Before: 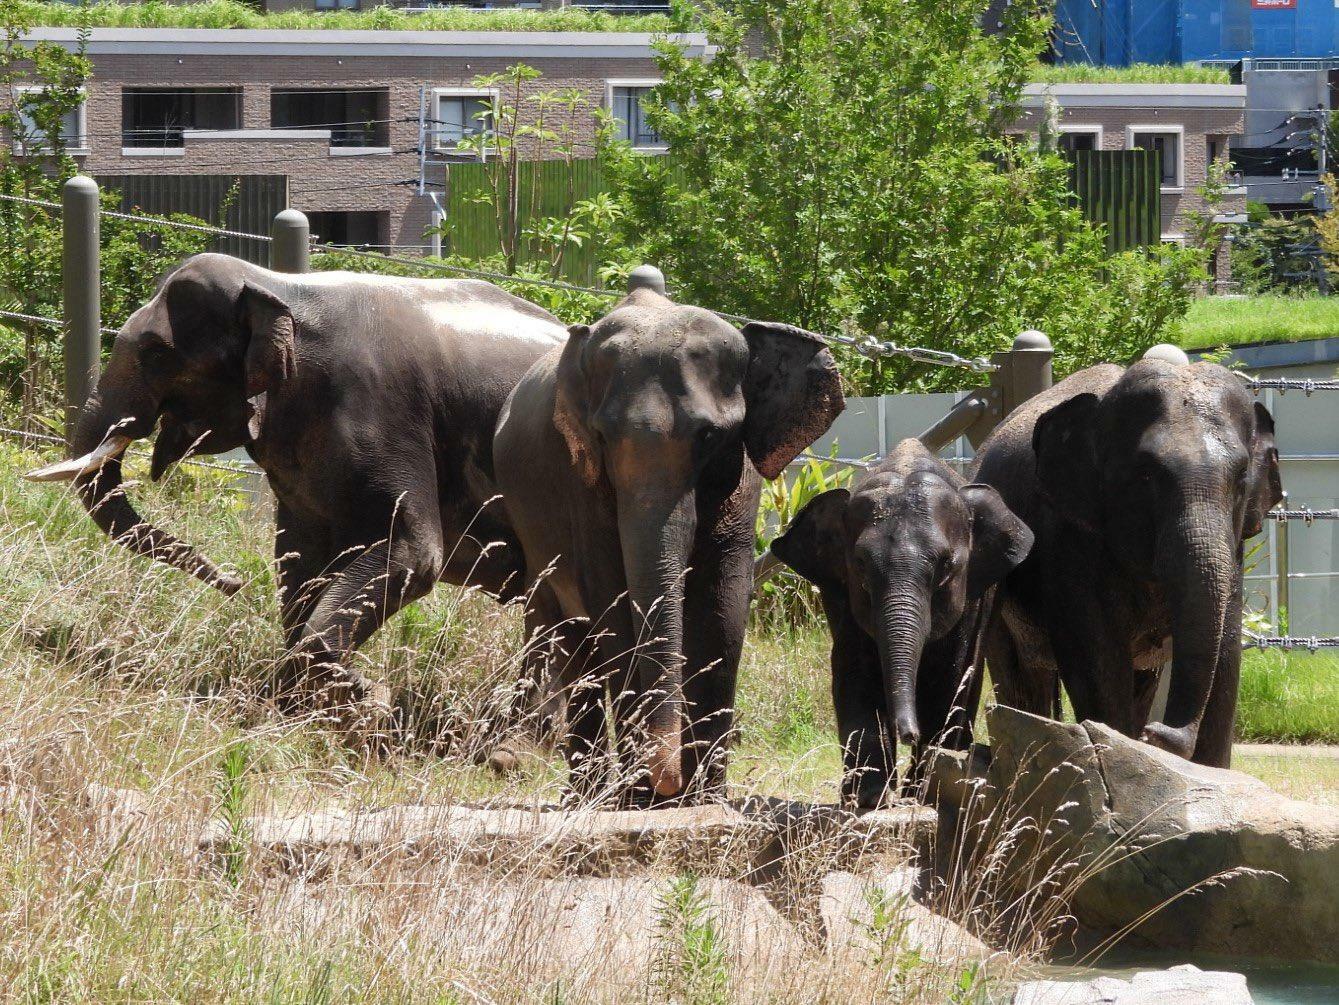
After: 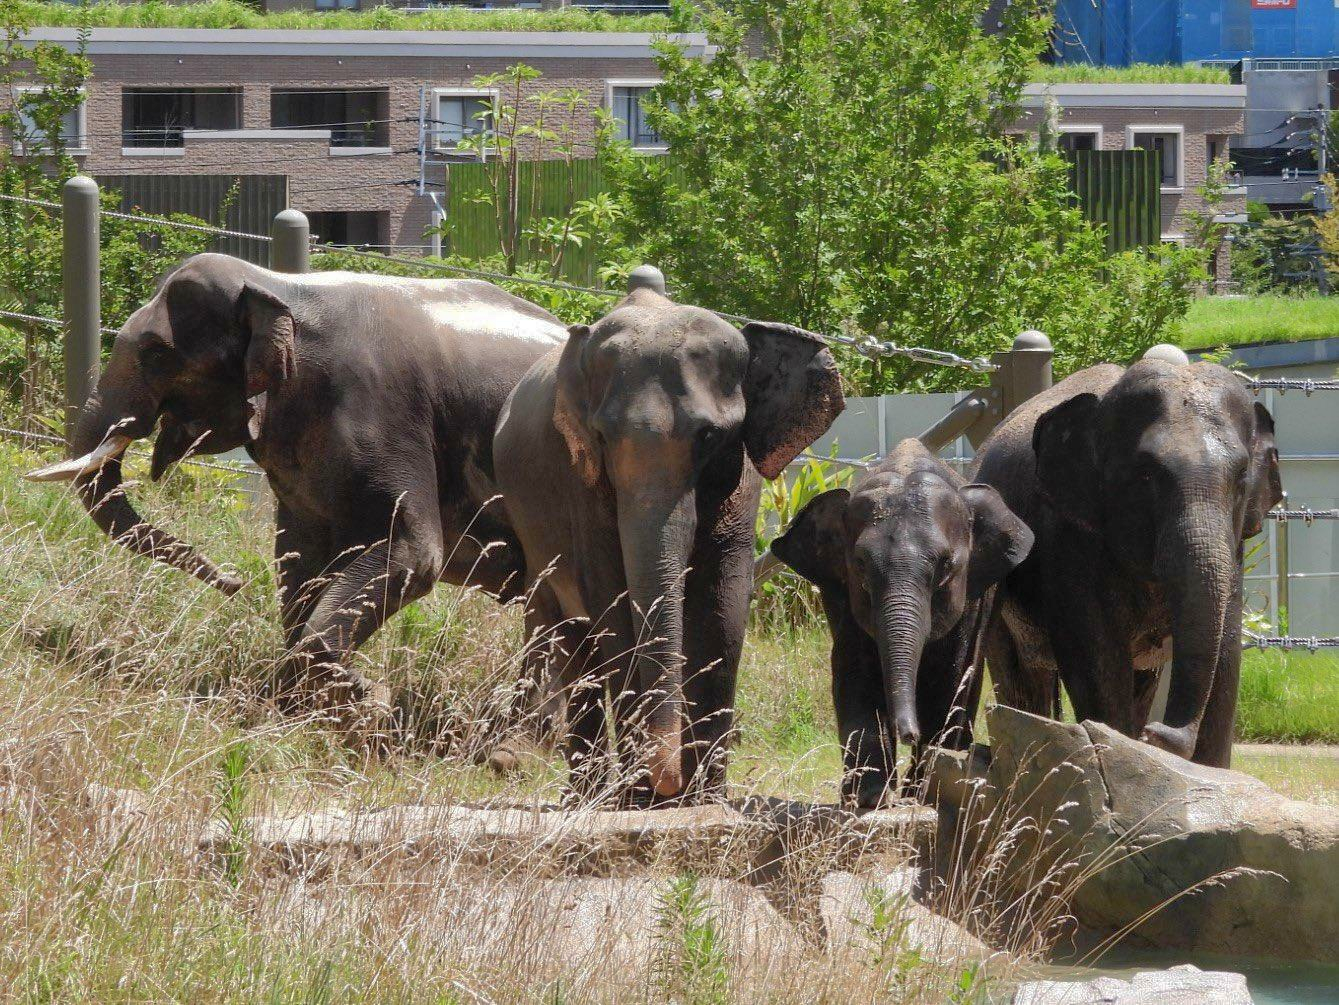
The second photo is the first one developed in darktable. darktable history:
shadows and highlights: highlights -59.83
